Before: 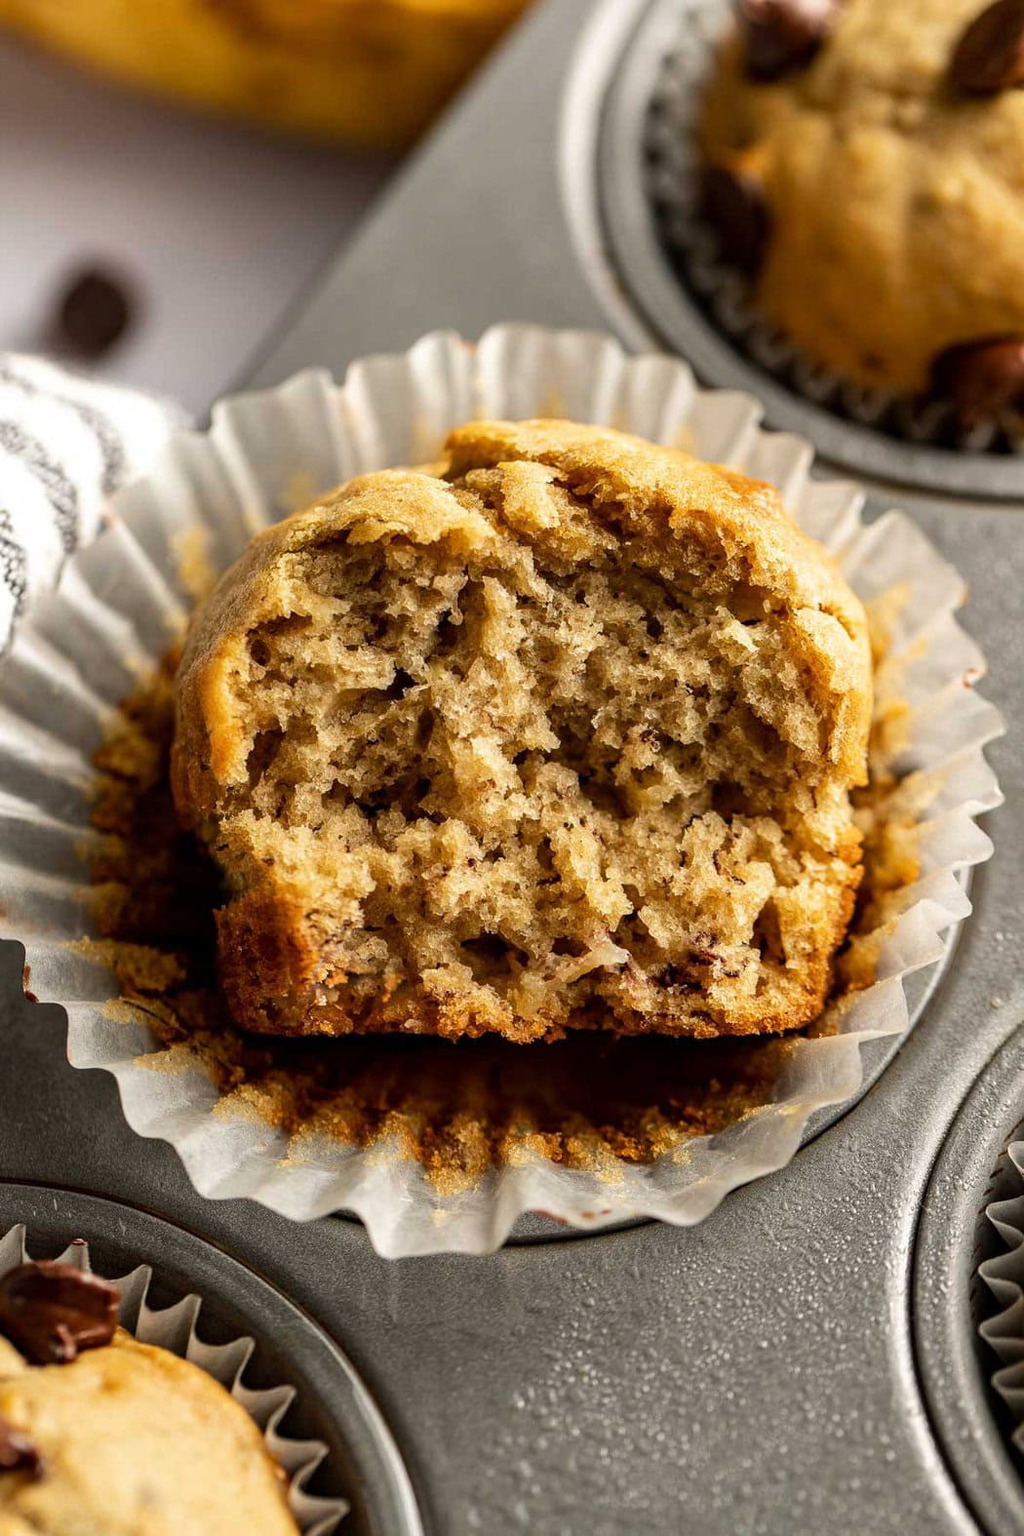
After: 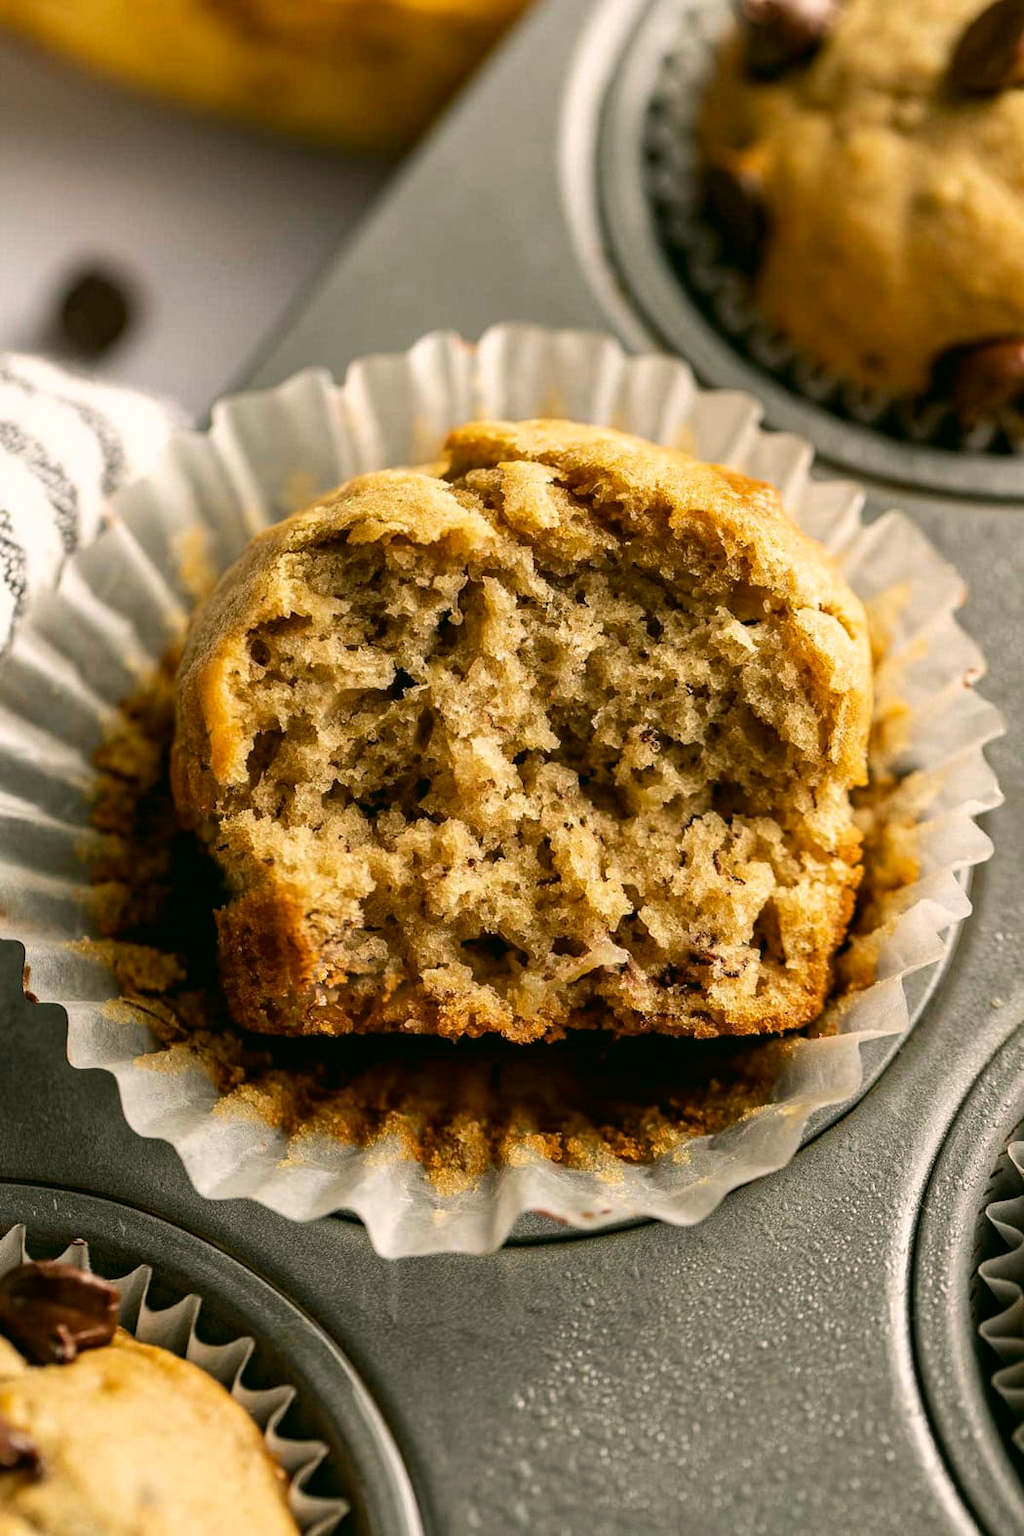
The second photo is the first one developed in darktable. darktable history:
color correction: highlights a* 4.11, highlights b* 4.98, shadows a* -7.55, shadows b* 4.75
